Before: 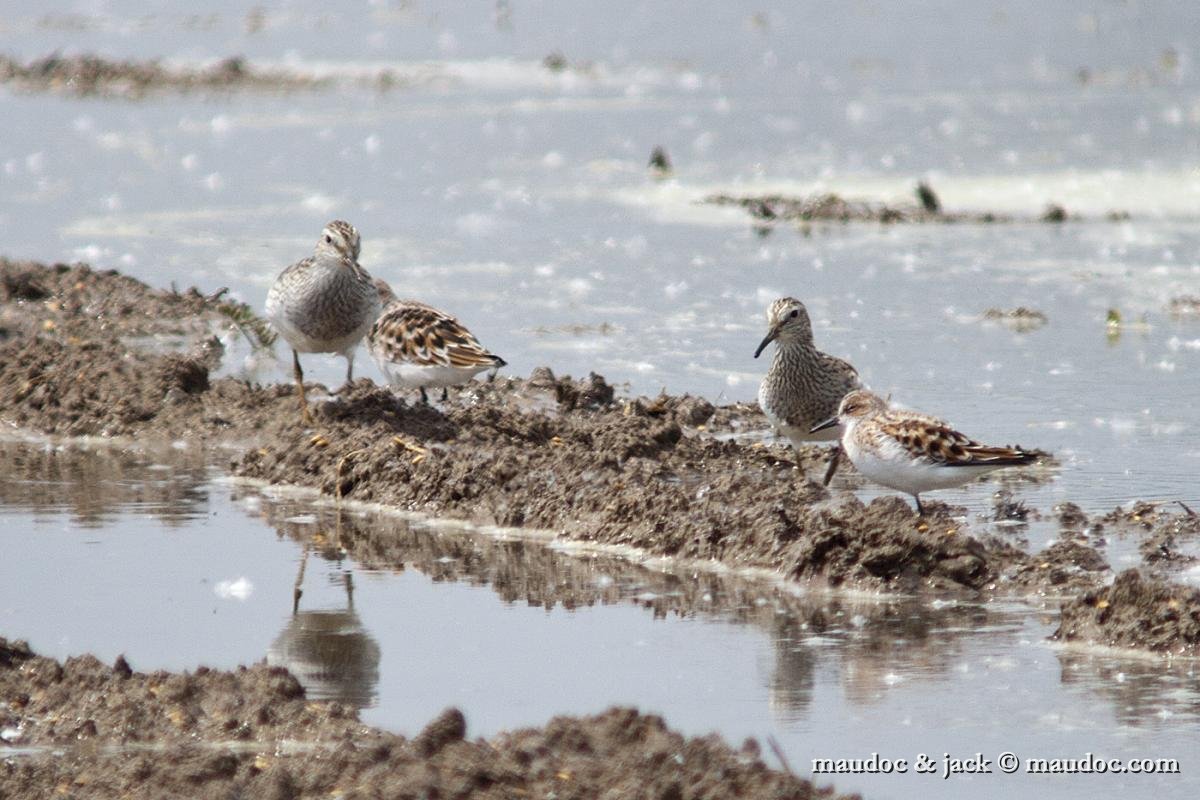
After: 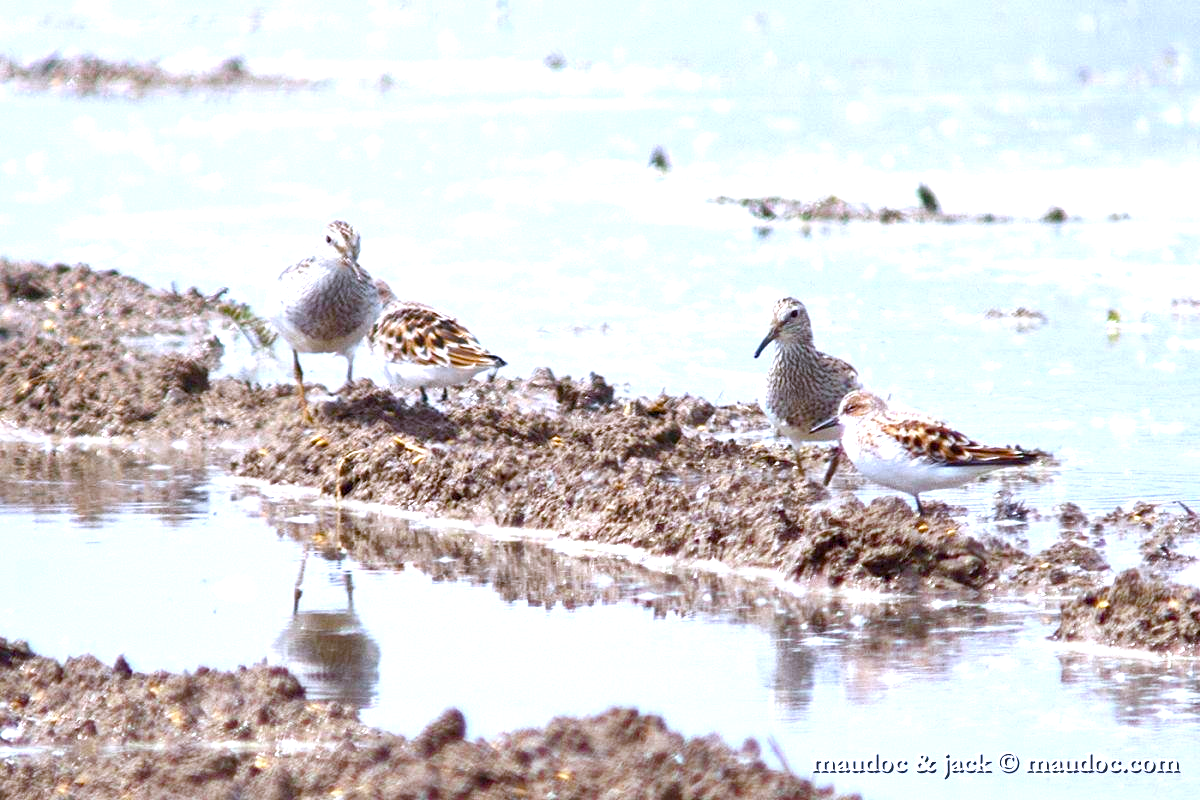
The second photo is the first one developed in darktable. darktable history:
exposure: black level correction 0.001, exposure 0.955 EV, compensate exposure bias true, compensate highlight preservation false
white balance: red 0.967, blue 1.119, emerald 0.756
contrast brightness saturation: saturation 0.1
color balance rgb: perceptual saturation grading › global saturation 45%, perceptual saturation grading › highlights -25%, perceptual saturation grading › shadows 50%, perceptual brilliance grading › global brilliance 3%, global vibrance 3%
